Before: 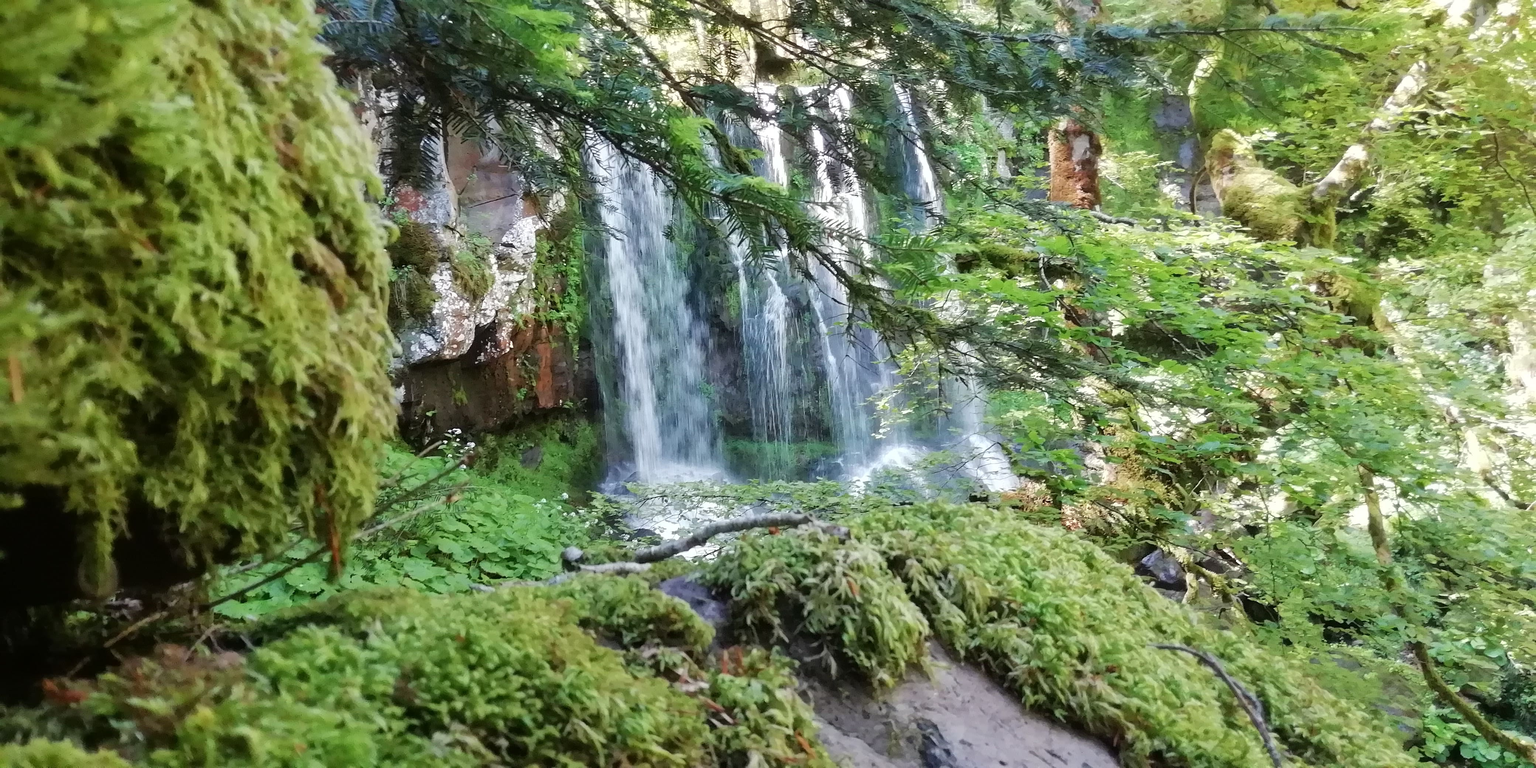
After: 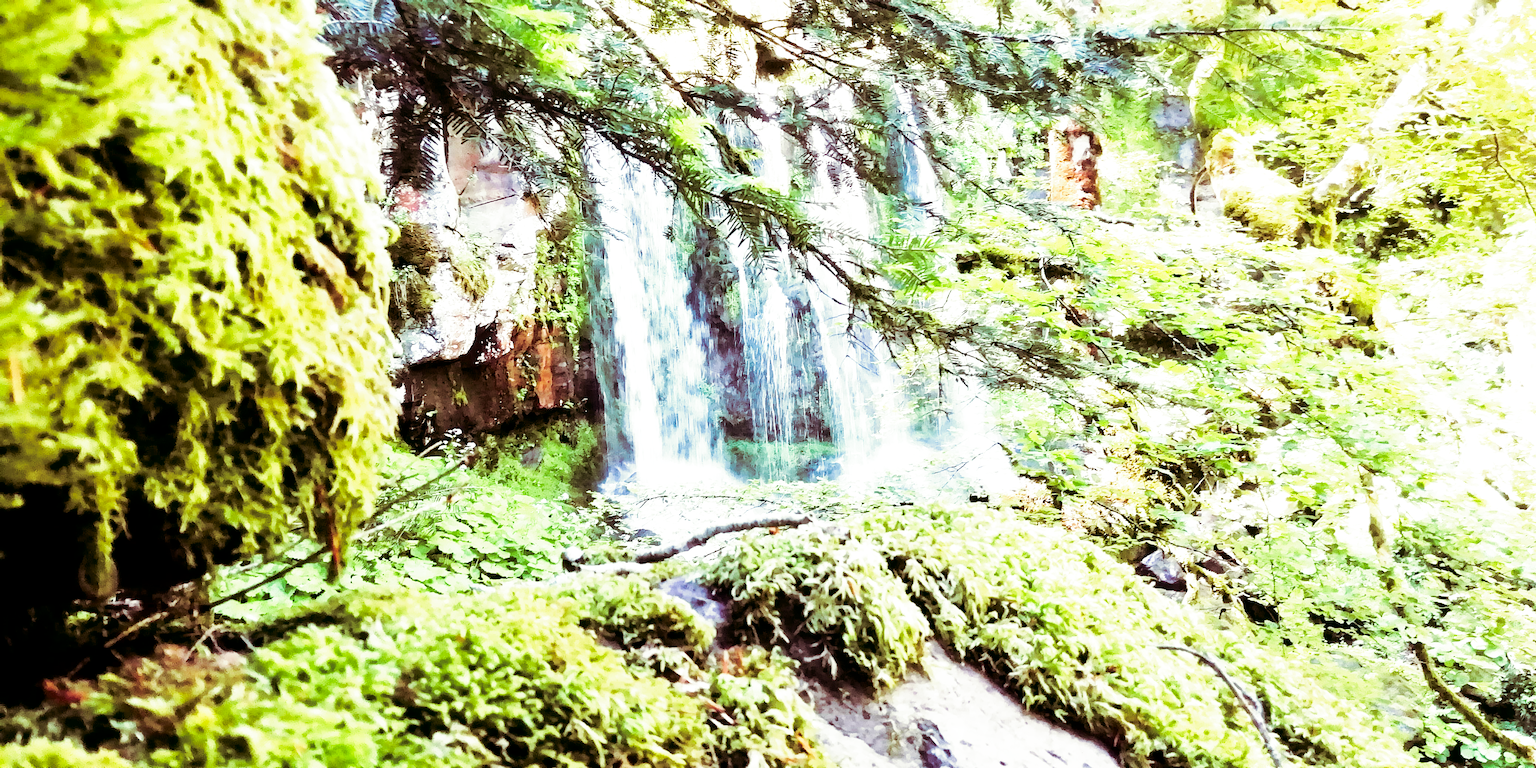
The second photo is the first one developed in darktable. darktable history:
base curve: curves: ch0 [(0, 0) (0.007, 0.004) (0.027, 0.03) (0.046, 0.07) (0.207, 0.54) (0.442, 0.872) (0.673, 0.972) (1, 1)], preserve colors none
contrast brightness saturation: brightness -0.25, saturation 0.2
split-toning: on, module defaults
exposure: black level correction 0, exposure 0.95 EV, compensate exposure bias true, compensate highlight preservation false
